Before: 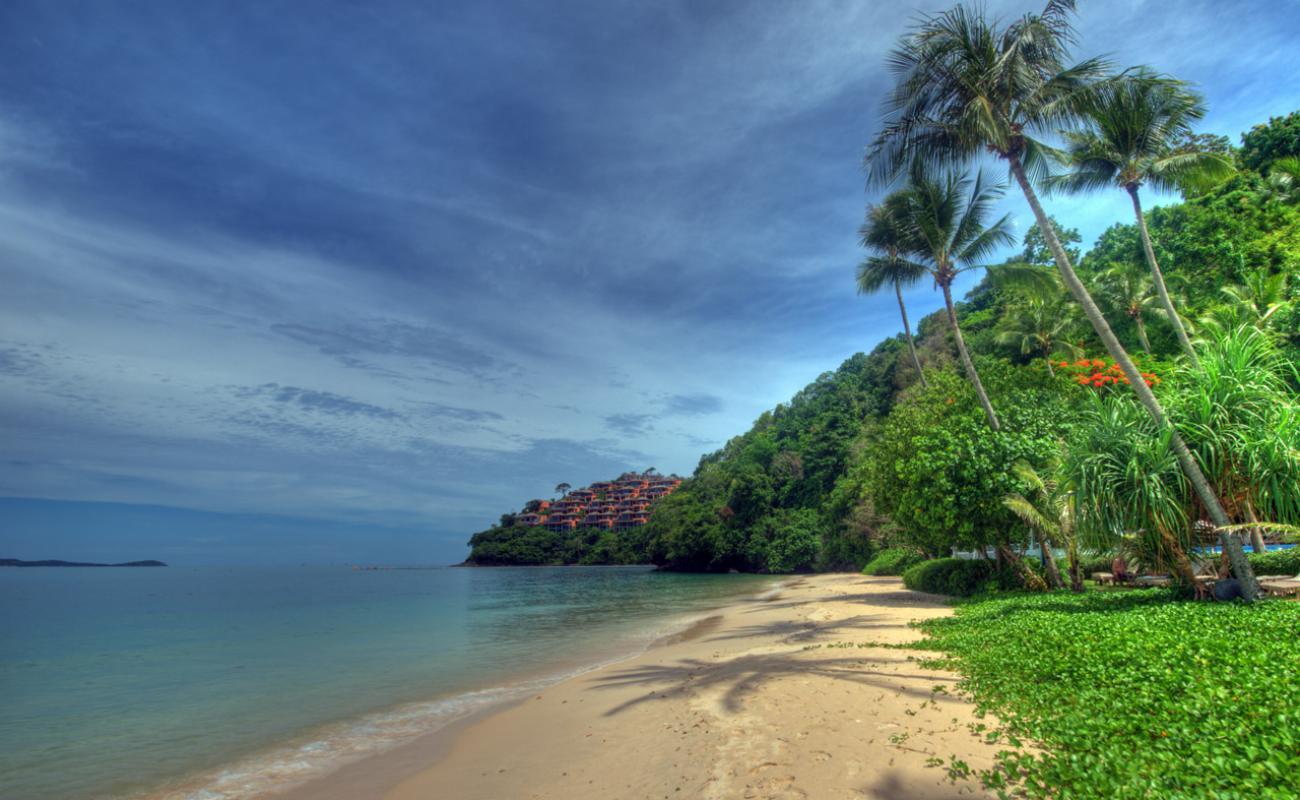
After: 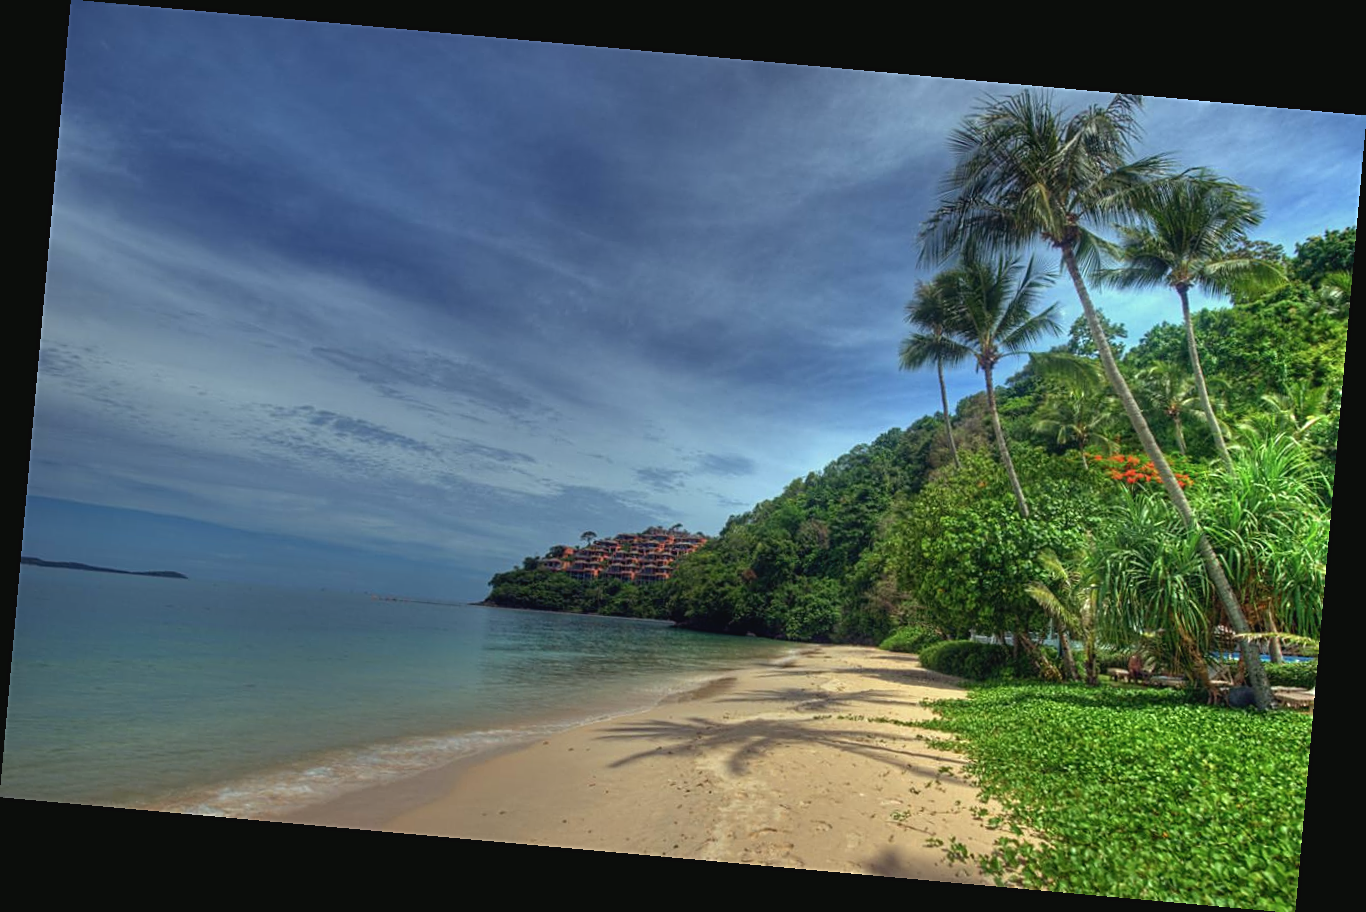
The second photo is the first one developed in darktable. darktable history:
color balance: mode lift, gamma, gain (sRGB), lift [1, 0.99, 1.01, 0.992], gamma [1, 1.037, 0.974, 0.963]
sharpen: on, module defaults
contrast brightness saturation: contrast -0.08, brightness -0.04, saturation -0.11
white balance: emerald 1
rotate and perspective: rotation 5.12°, automatic cropping off
